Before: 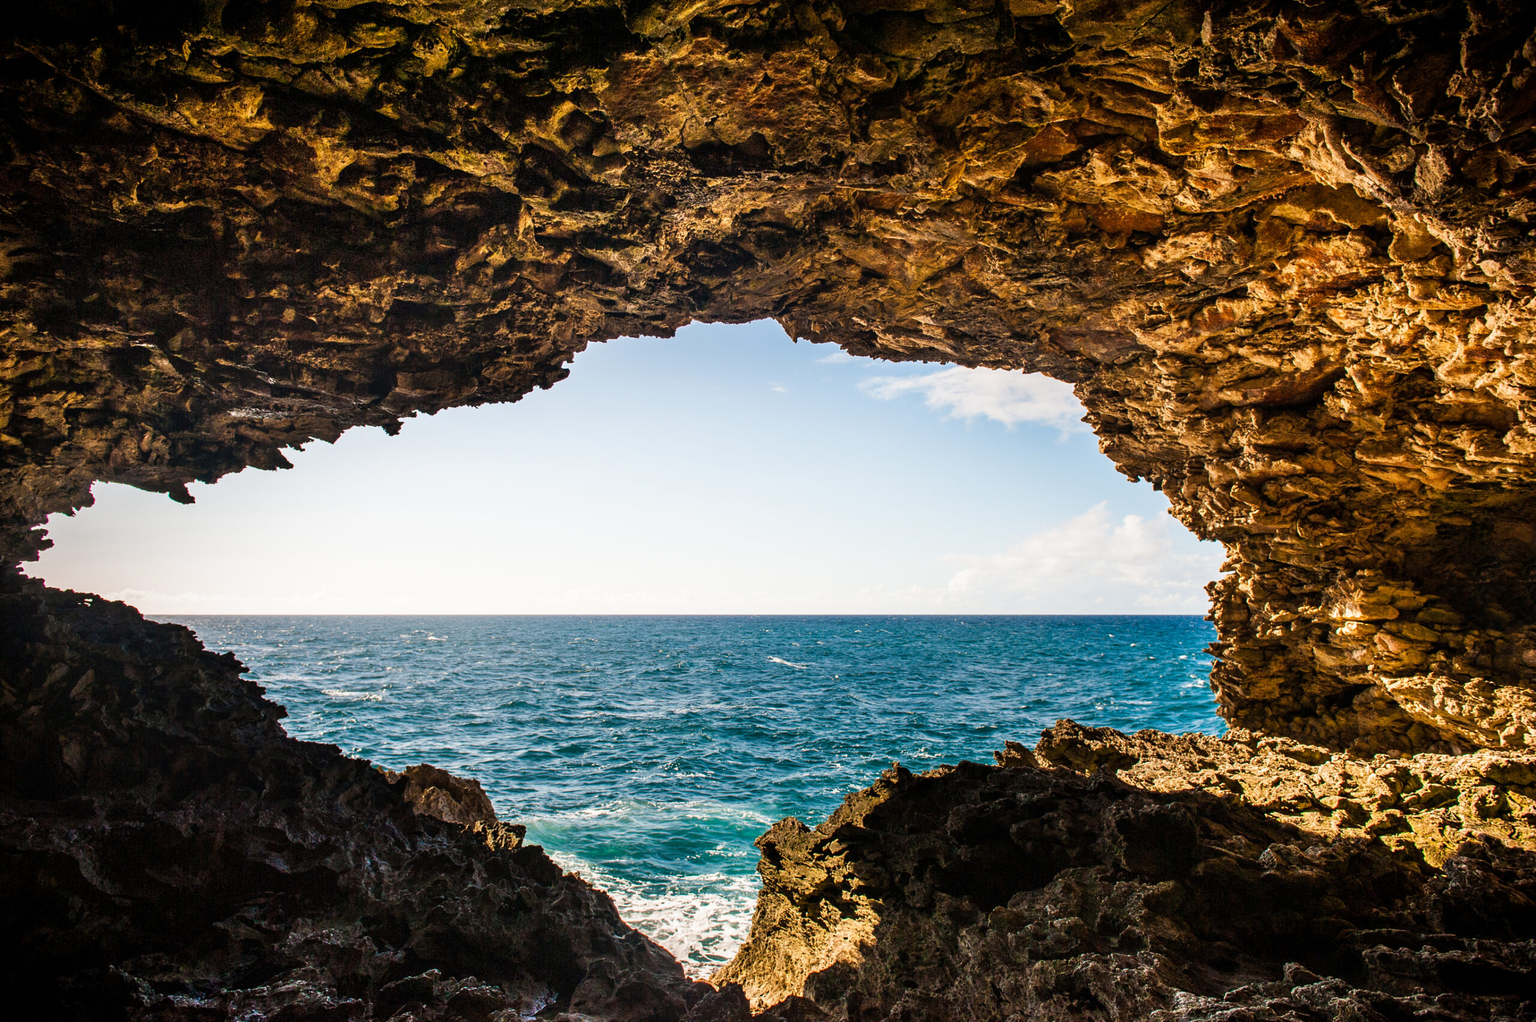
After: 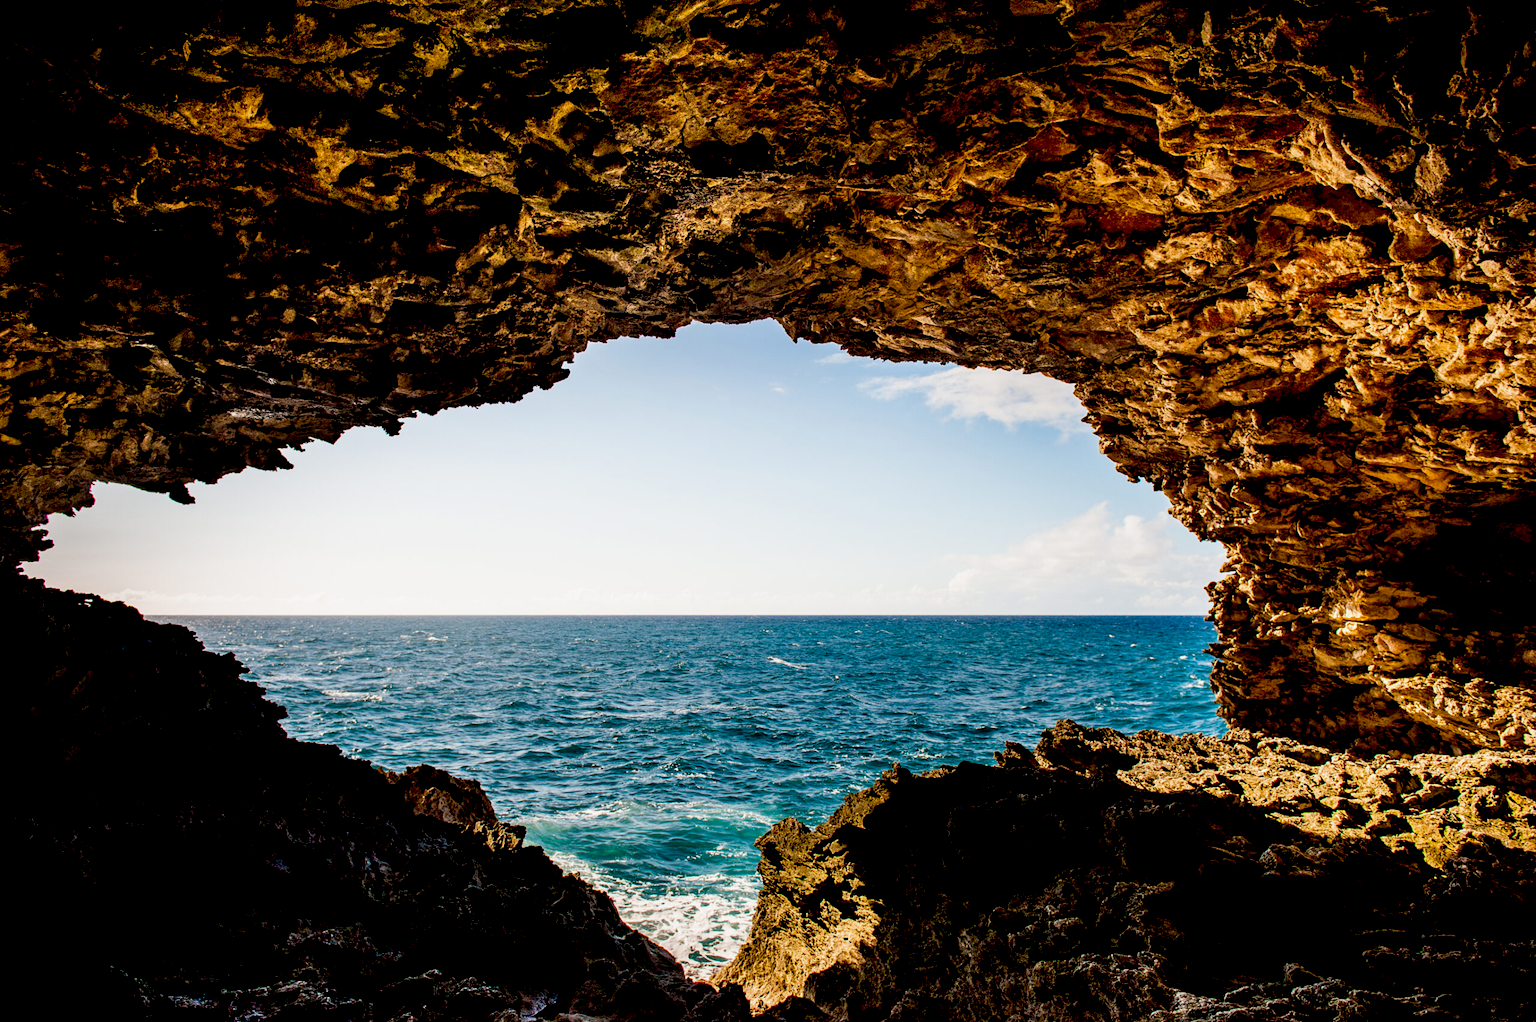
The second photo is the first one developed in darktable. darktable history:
exposure: black level correction 0.028, exposure -0.076 EV, compensate exposure bias true, compensate highlight preservation false
